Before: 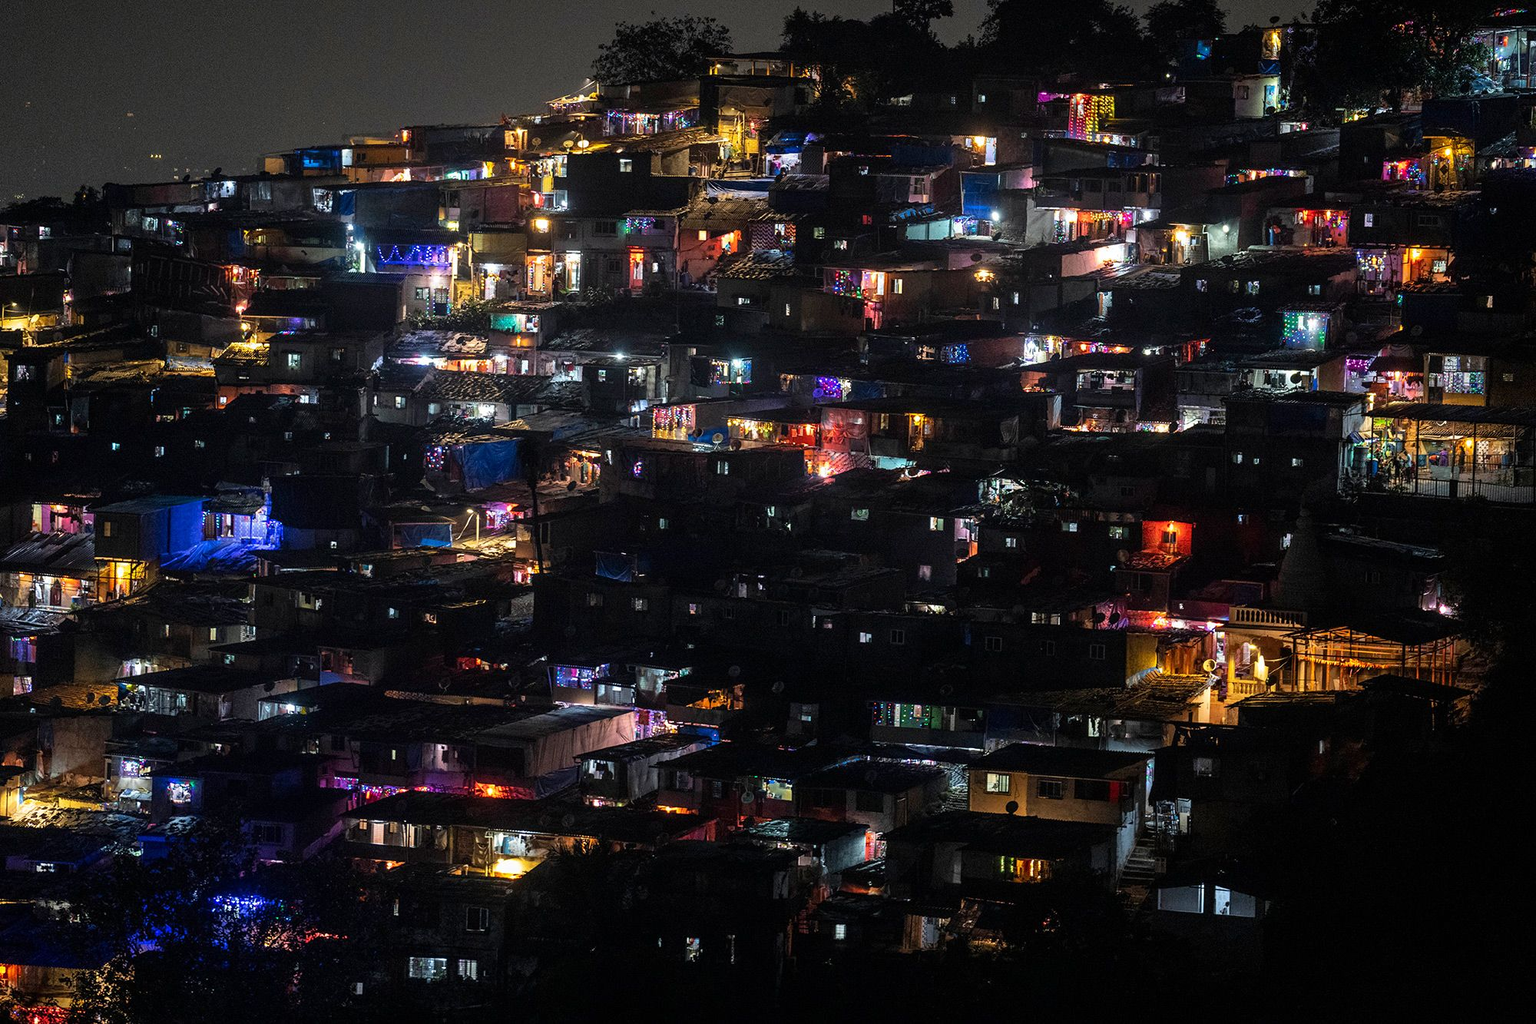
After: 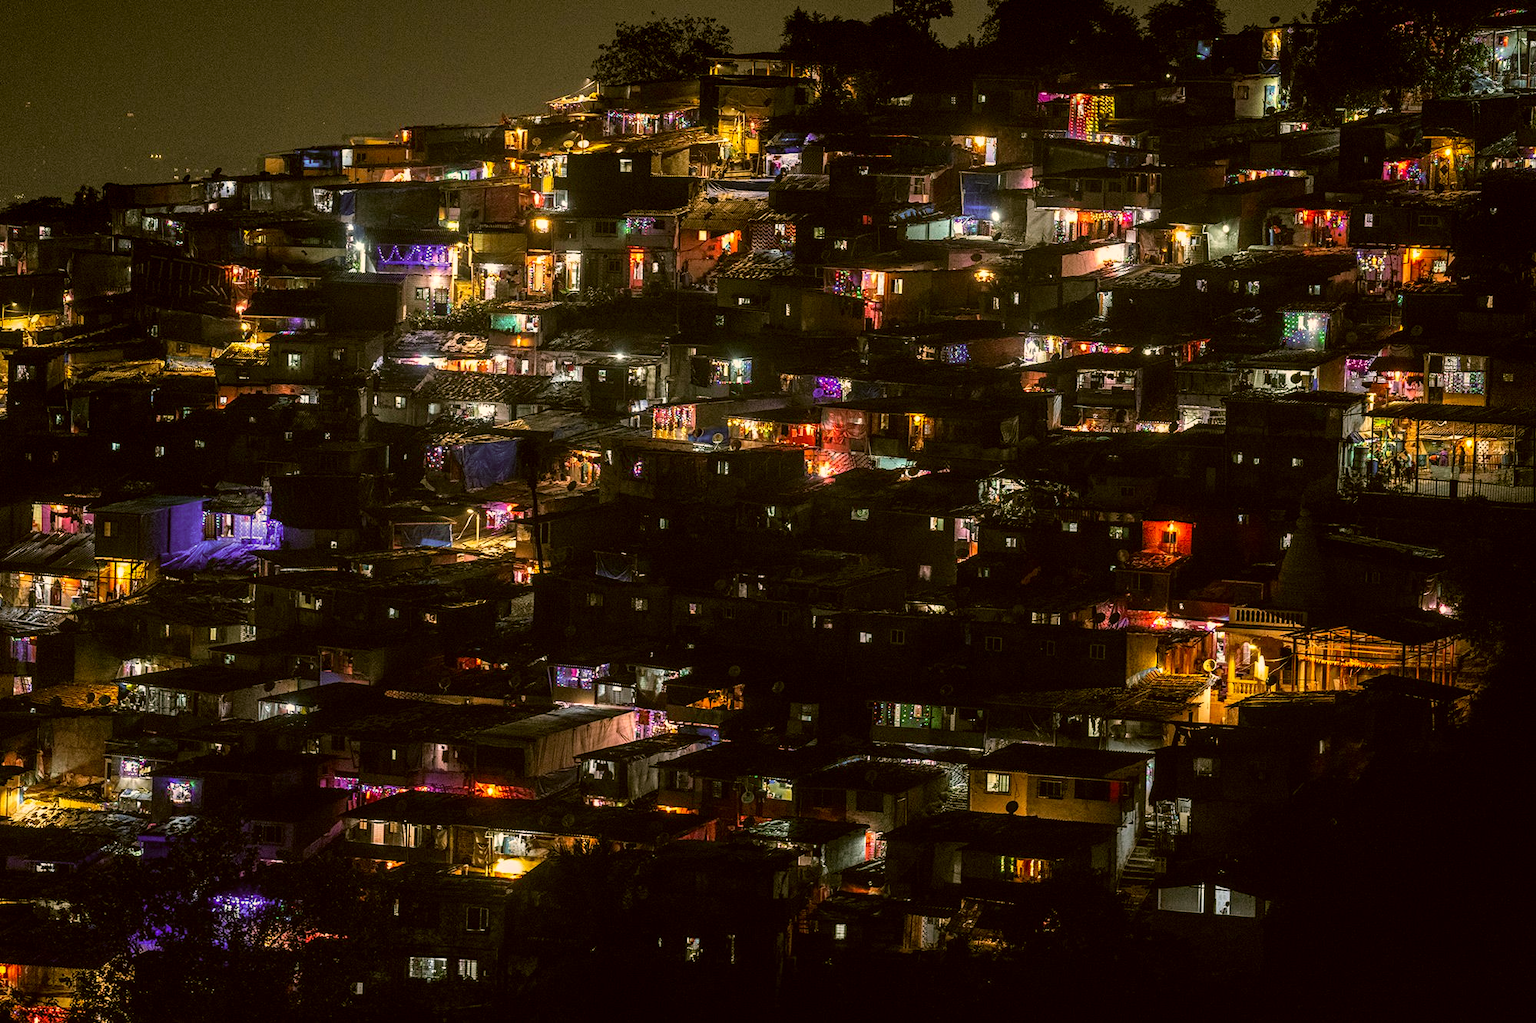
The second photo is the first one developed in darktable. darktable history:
color correction: highlights a* 8.61, highlights b* 15.62, shadows a* -0.656, shadows b* 26.01
local contrast: on, module defaults
